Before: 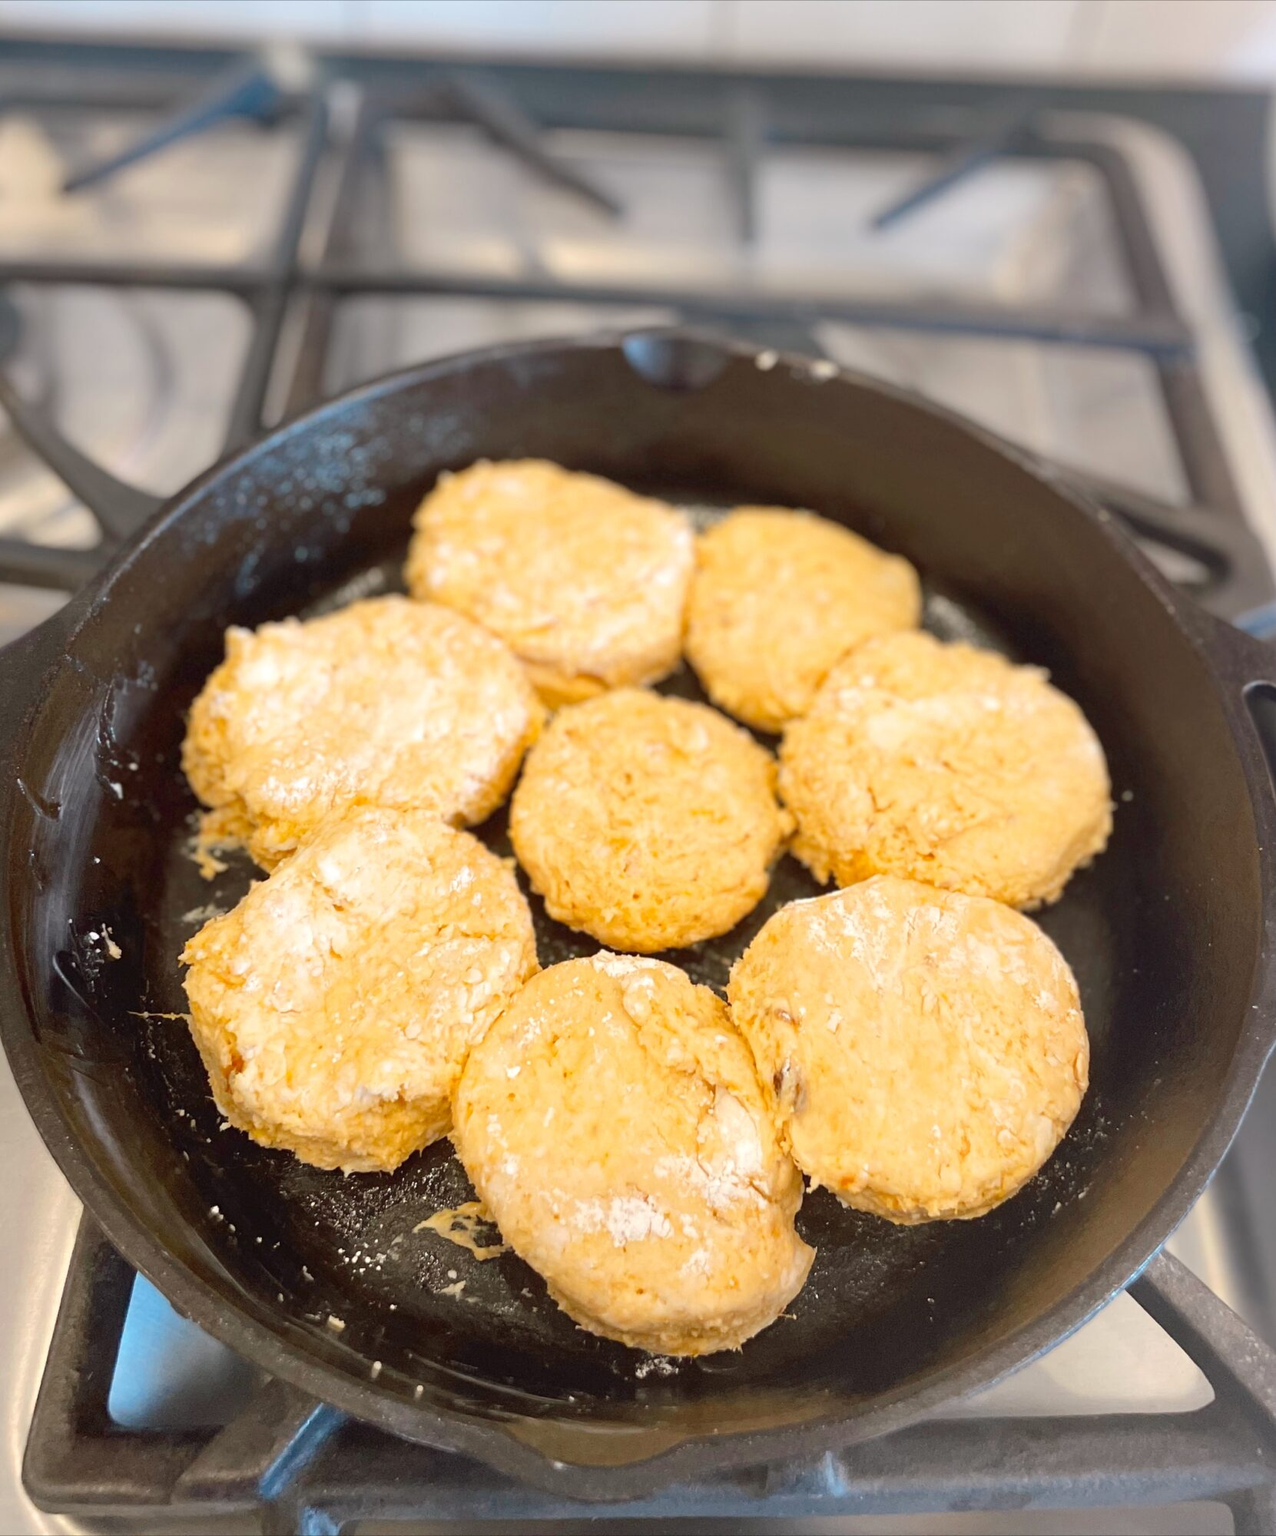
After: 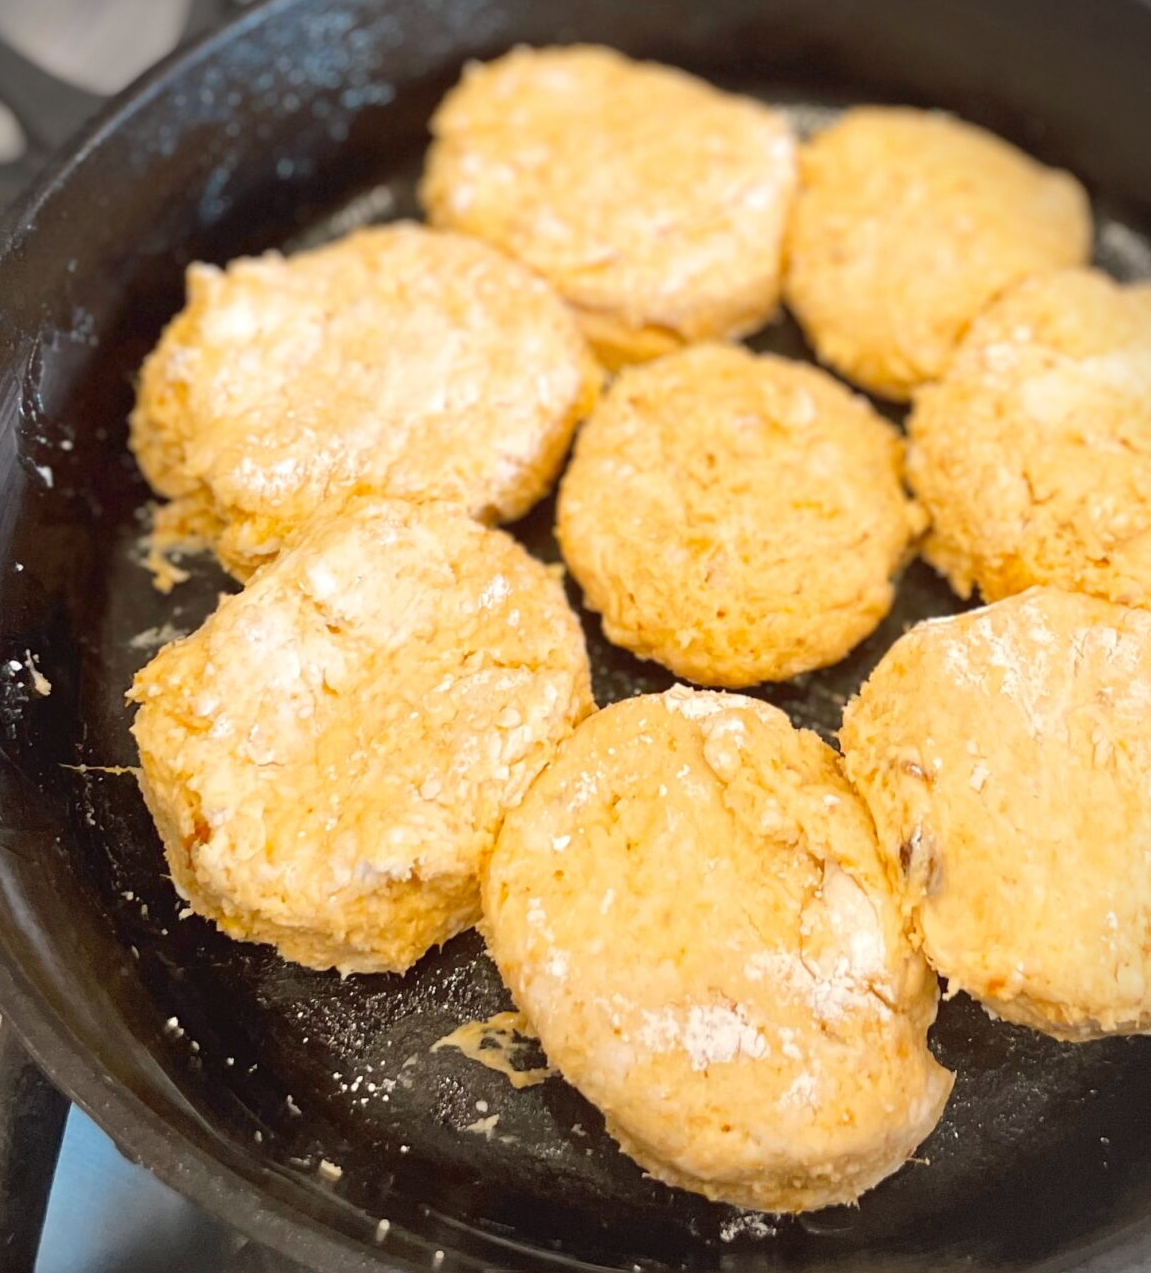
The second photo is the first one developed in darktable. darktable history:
vignetting: fall-off start 91.19%
crop: left 6.488%, top 27.668%, right 24.183%, bottom 8.656%
